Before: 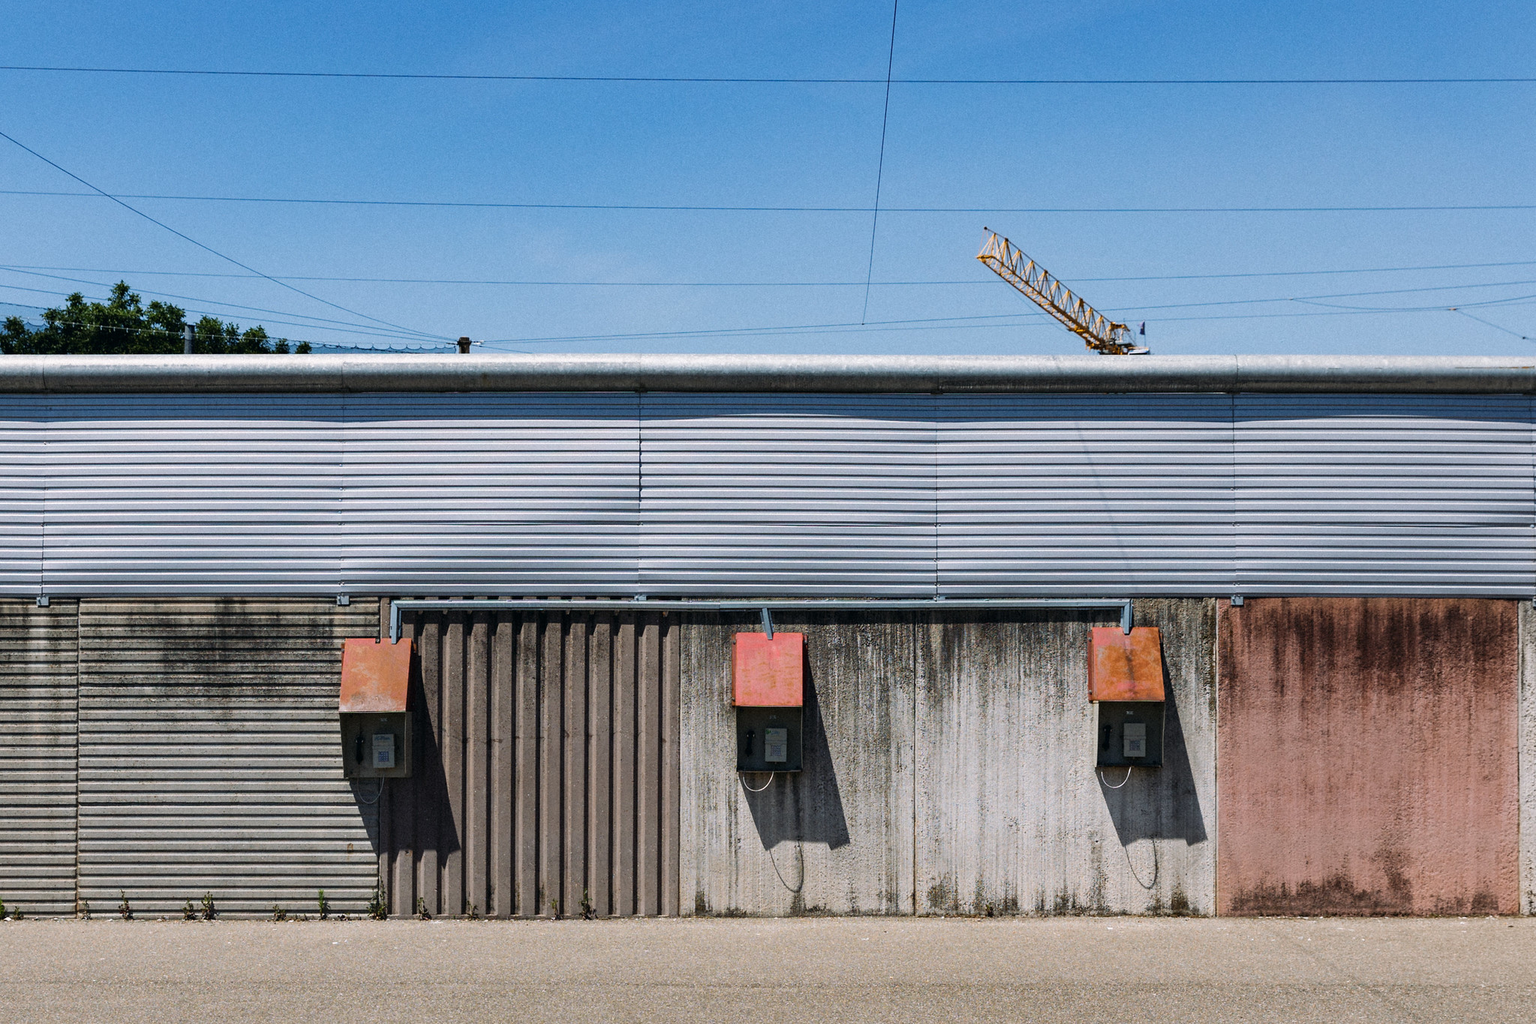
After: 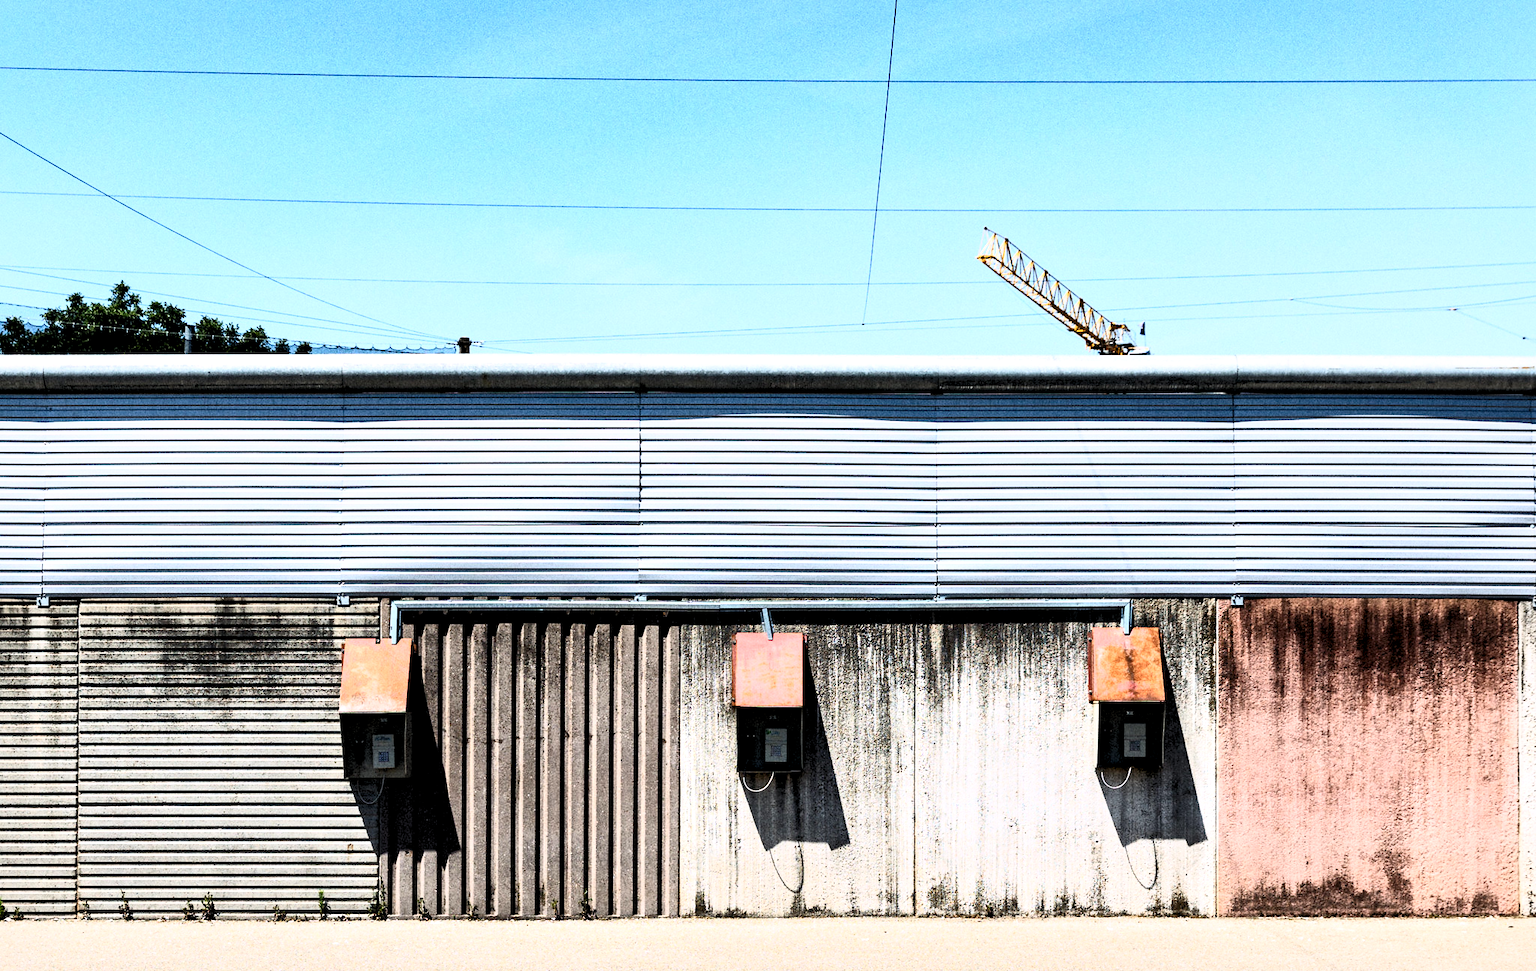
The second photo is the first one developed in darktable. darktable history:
crop and rotate: top 0%, bottom 5.097%
rgb levels: levels [[0.013, 0.434, 0.89], [0, 0.5, 1], [0, 0.5, 1]]
local contrast: mode bilateral grid, contrast 20, coarseness 50, detail 159%, midtone range 0.2
contrast brightness saturation: contrast 0.62, brightness 0.34, saturation 0.14
